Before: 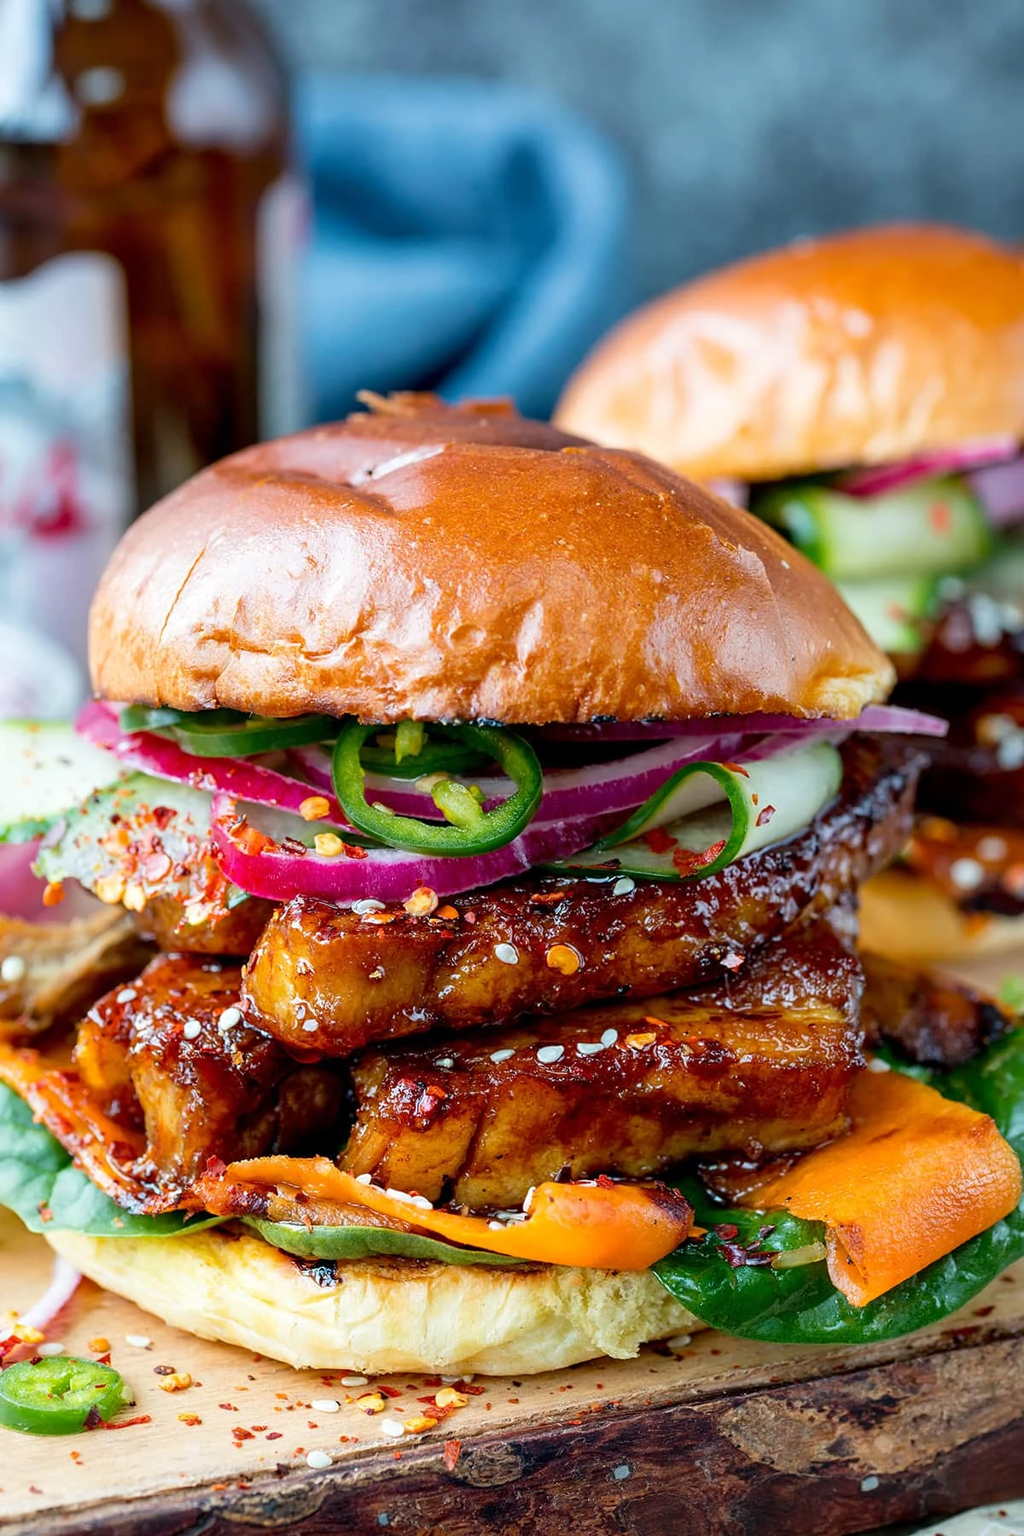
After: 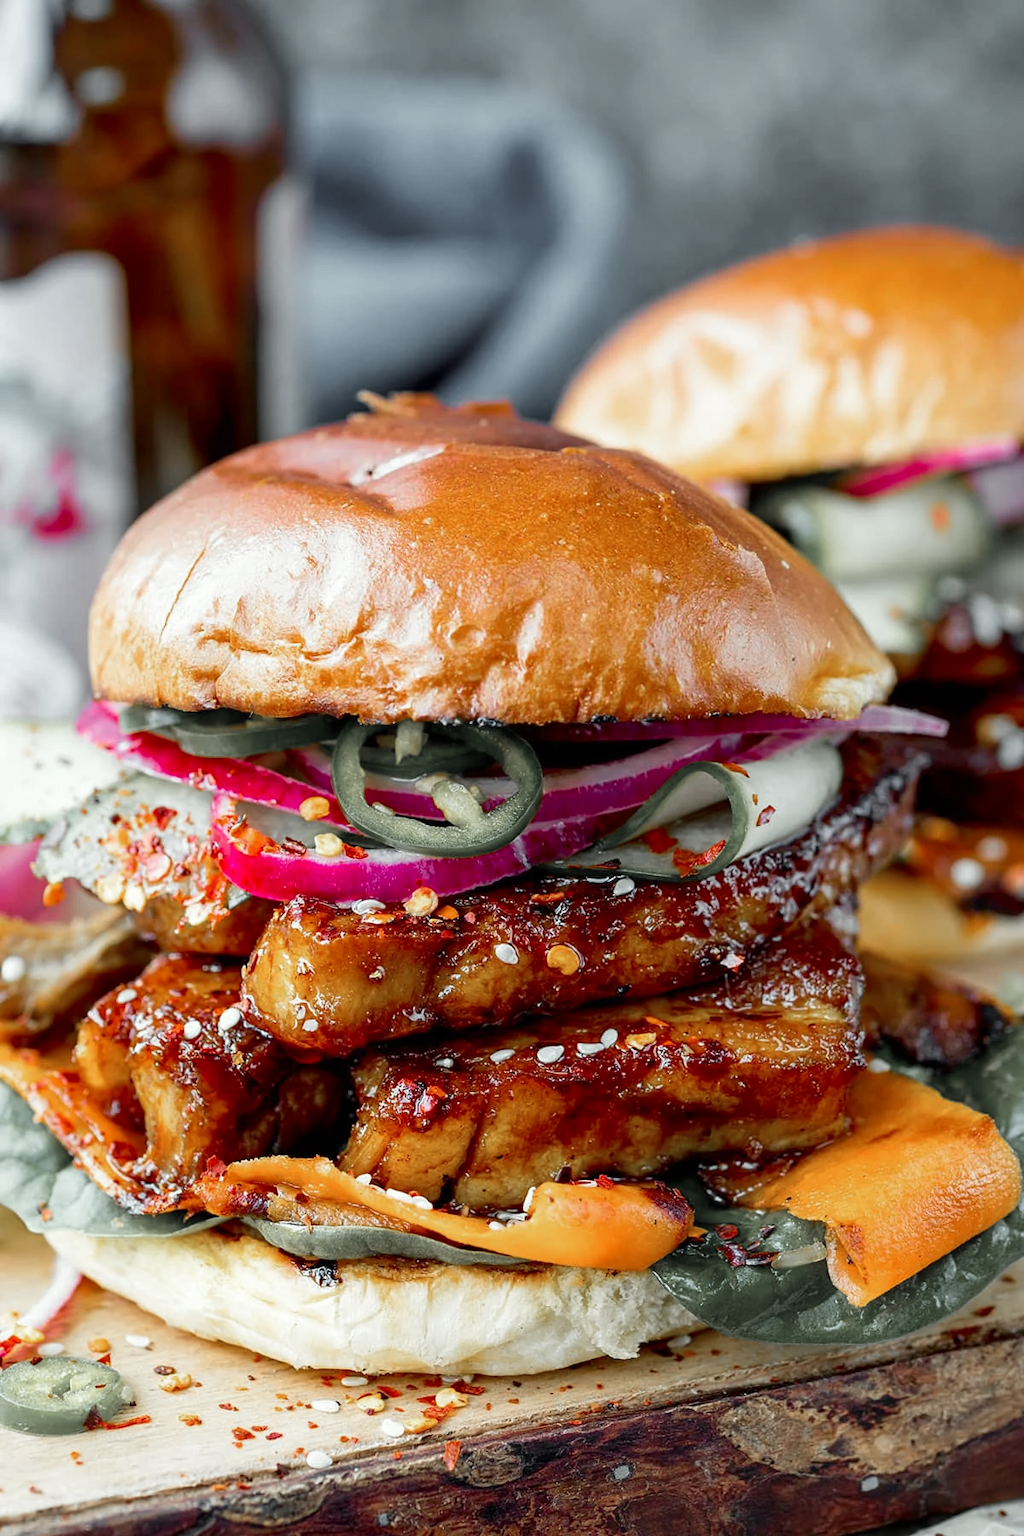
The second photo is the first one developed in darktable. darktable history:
color zones: curves: ch1 [(0, 0.638) (0.193, 0.442) (0.286, 0.15) (0.429, 0.14) (0.571, 0.142) (0.714, 0.154) (0.857, 0.175) (1, 0.638)]
color correction: highlights a* -4.66, highlights b* 5.04, saturation 0.94
